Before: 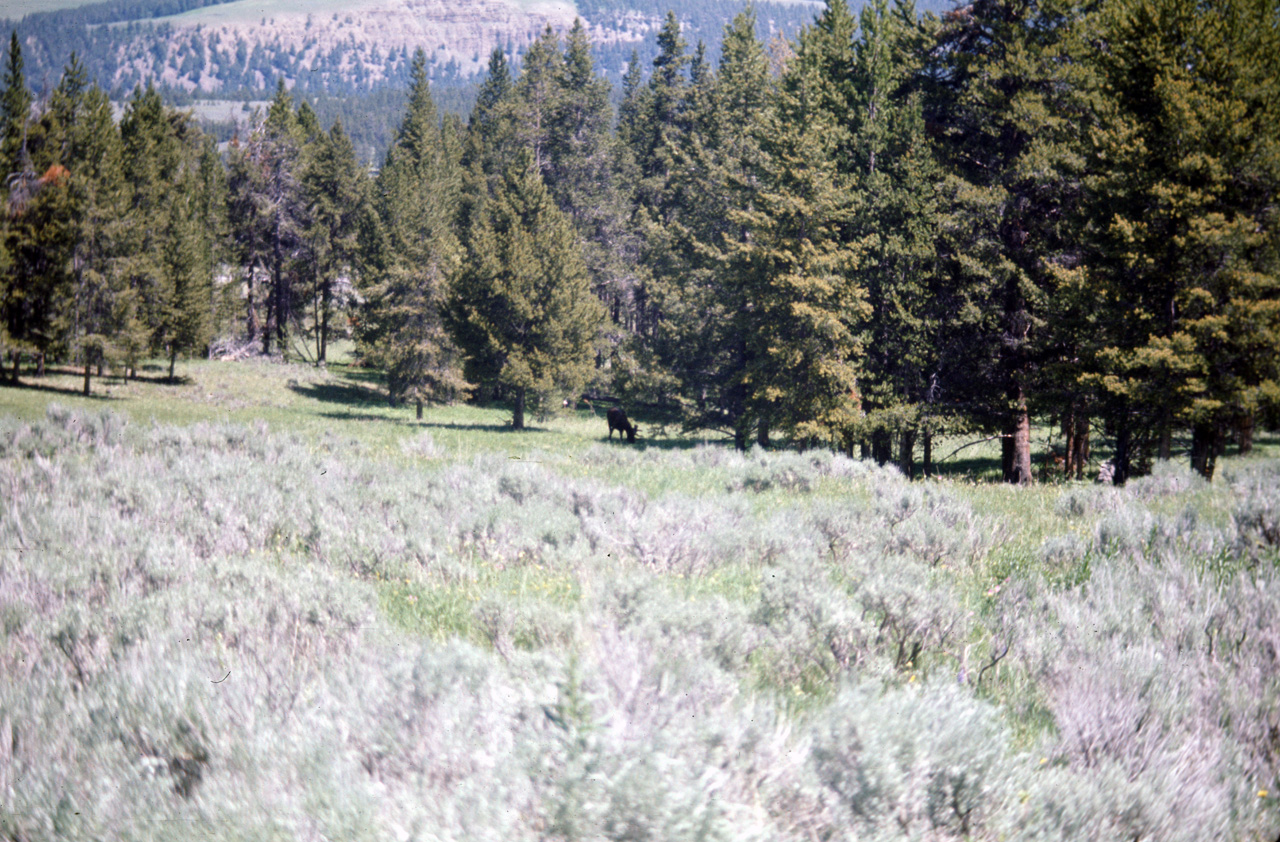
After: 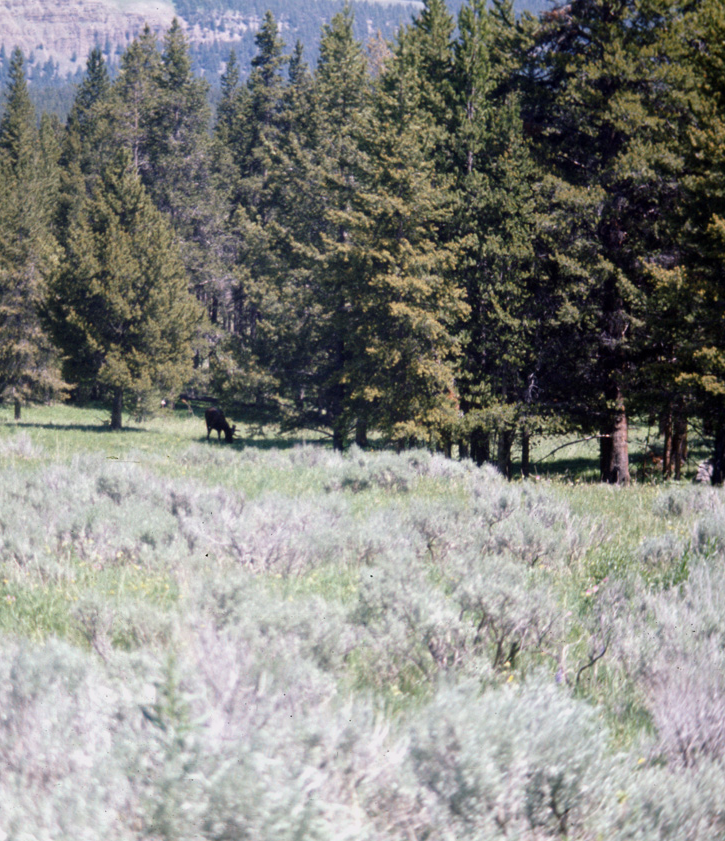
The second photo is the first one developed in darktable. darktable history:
crop: left 31.458%, top 0%, right 11.876%
tone equalizer: on, module defaults
exposure: exposure -0.21 EV, compensate highlight preservation false
